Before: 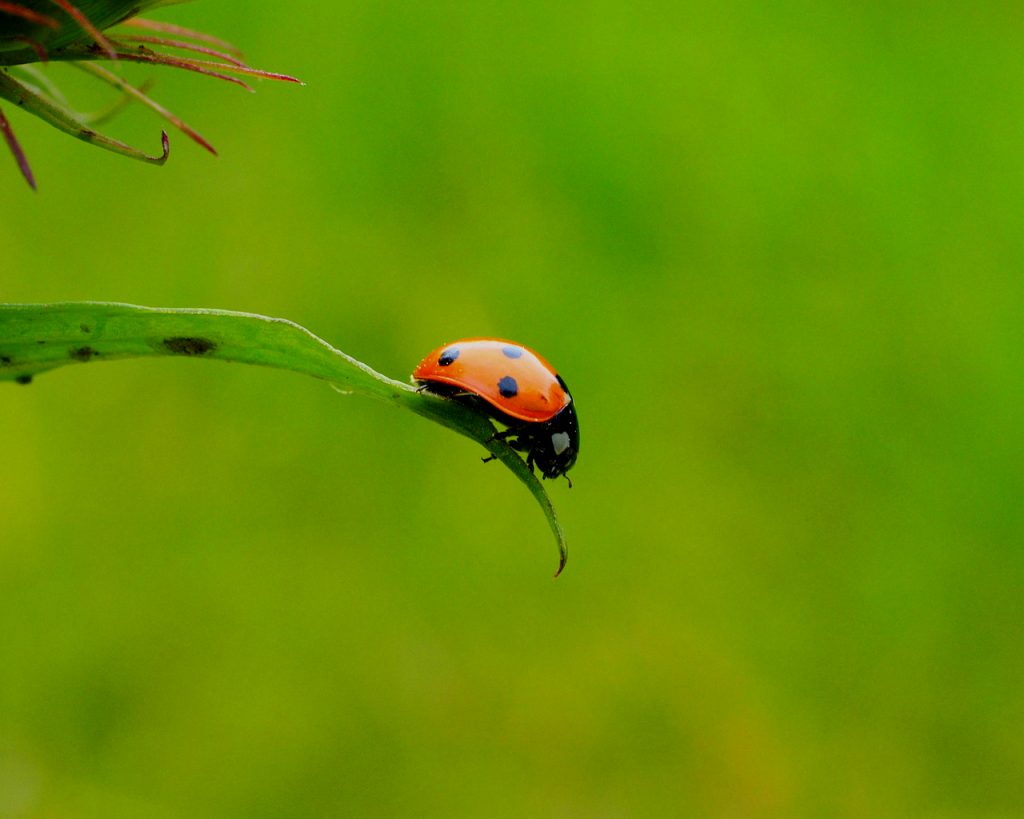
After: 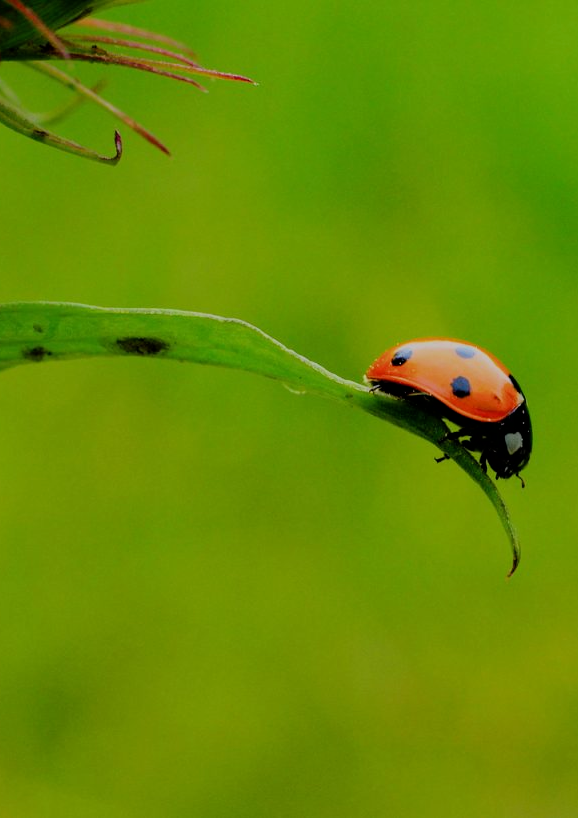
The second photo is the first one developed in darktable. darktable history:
filmic rgb: black relative exposure -7.65 EV, white relative exposure 4.56 EV, hardness 3.61, iterations of high-quality reconstruction 0
crop: left 4.687%, right 38.779%
